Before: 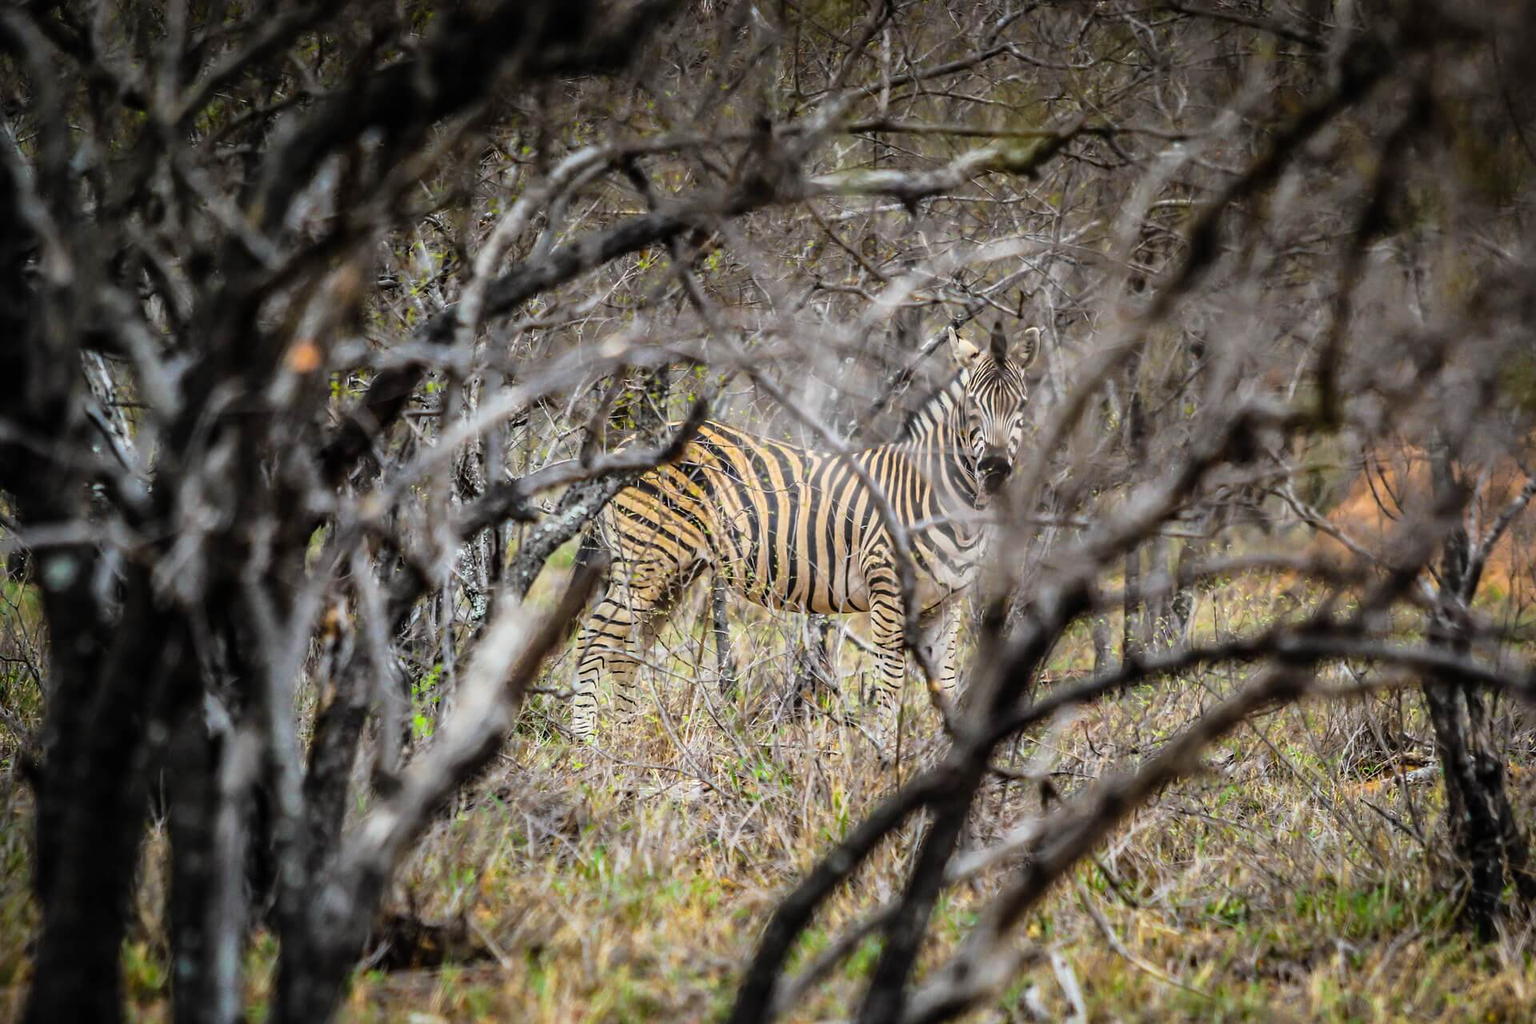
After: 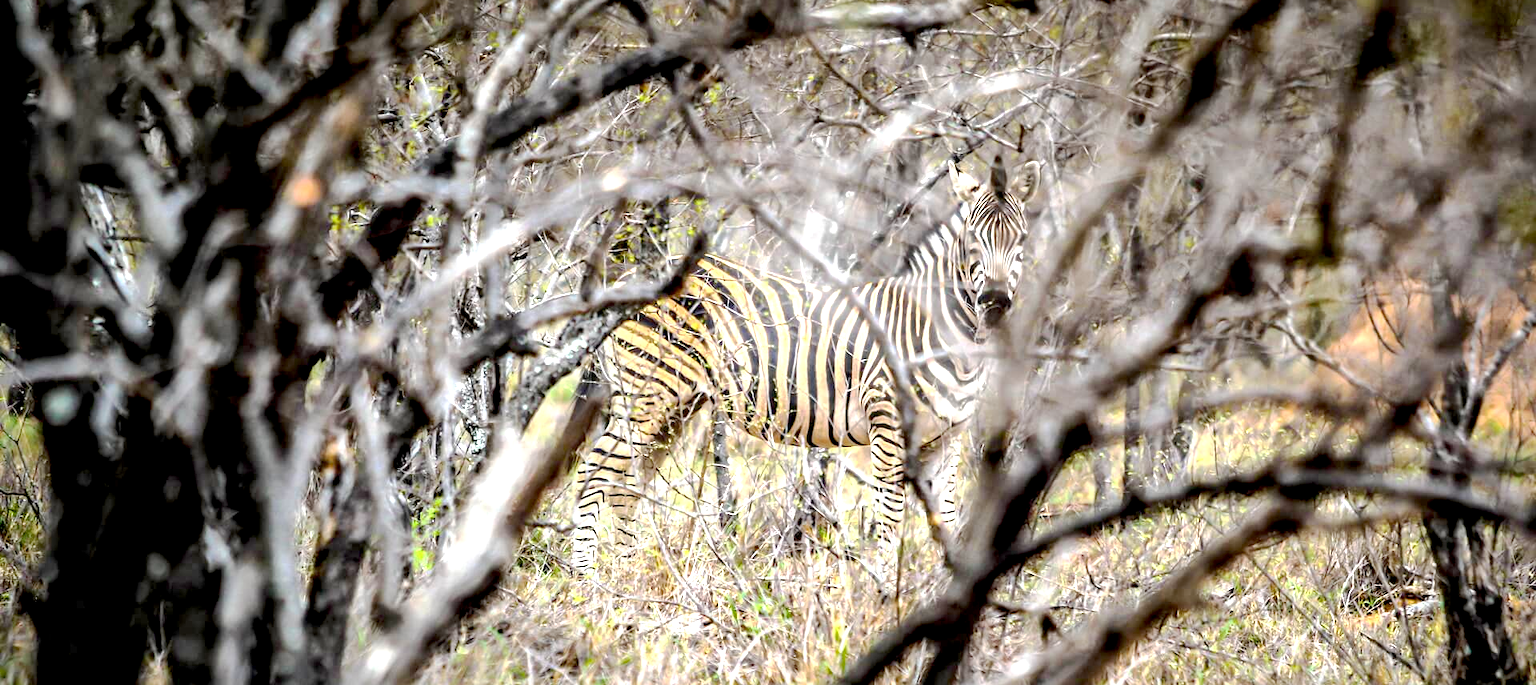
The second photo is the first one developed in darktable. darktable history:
base curve: curves: ch0 [(0, 0) (0.262, 0.32) (0.722, 0.705) (1, 1)], preserve colors none
exposure: black level correction 0.008, exposure 0.978 EV, compensate highlight preservation false
crop: top 16.266%, bottom 16.72%
local contrast: mode bilateral grid, contrast 20, coarseness 50, detail 119%, midtone range 0.2
